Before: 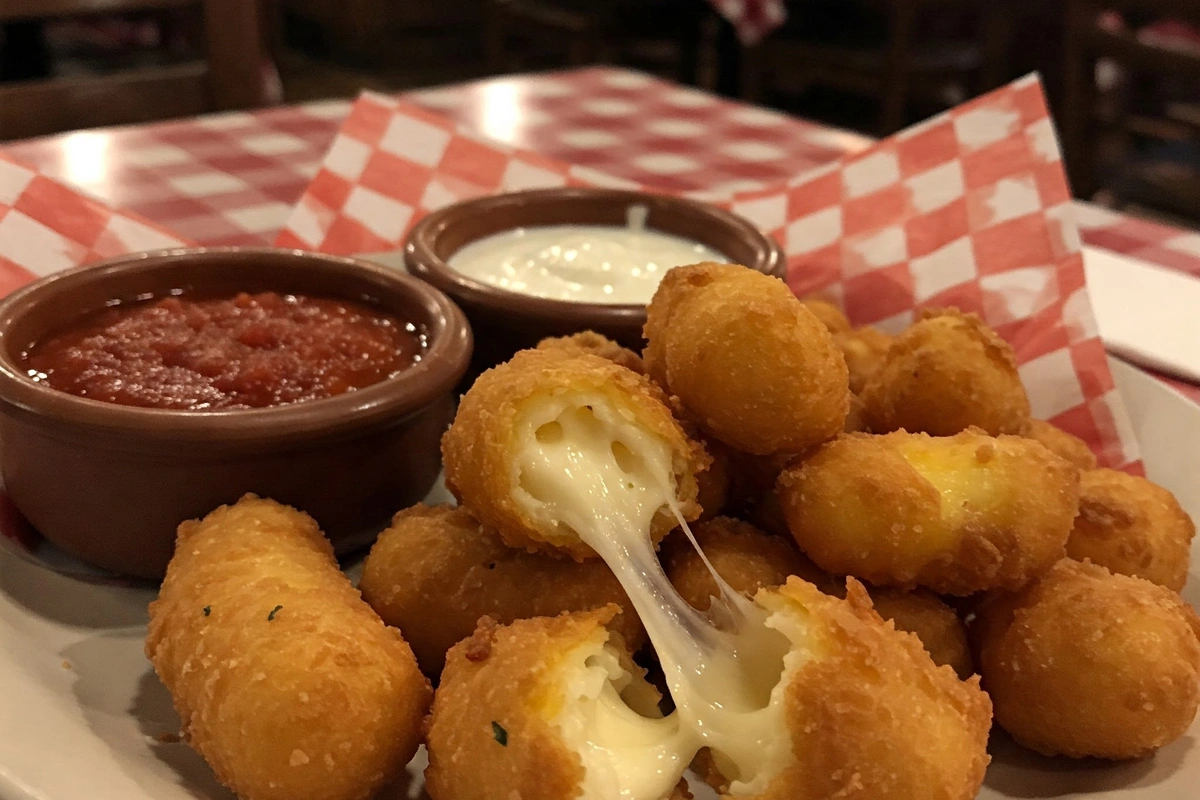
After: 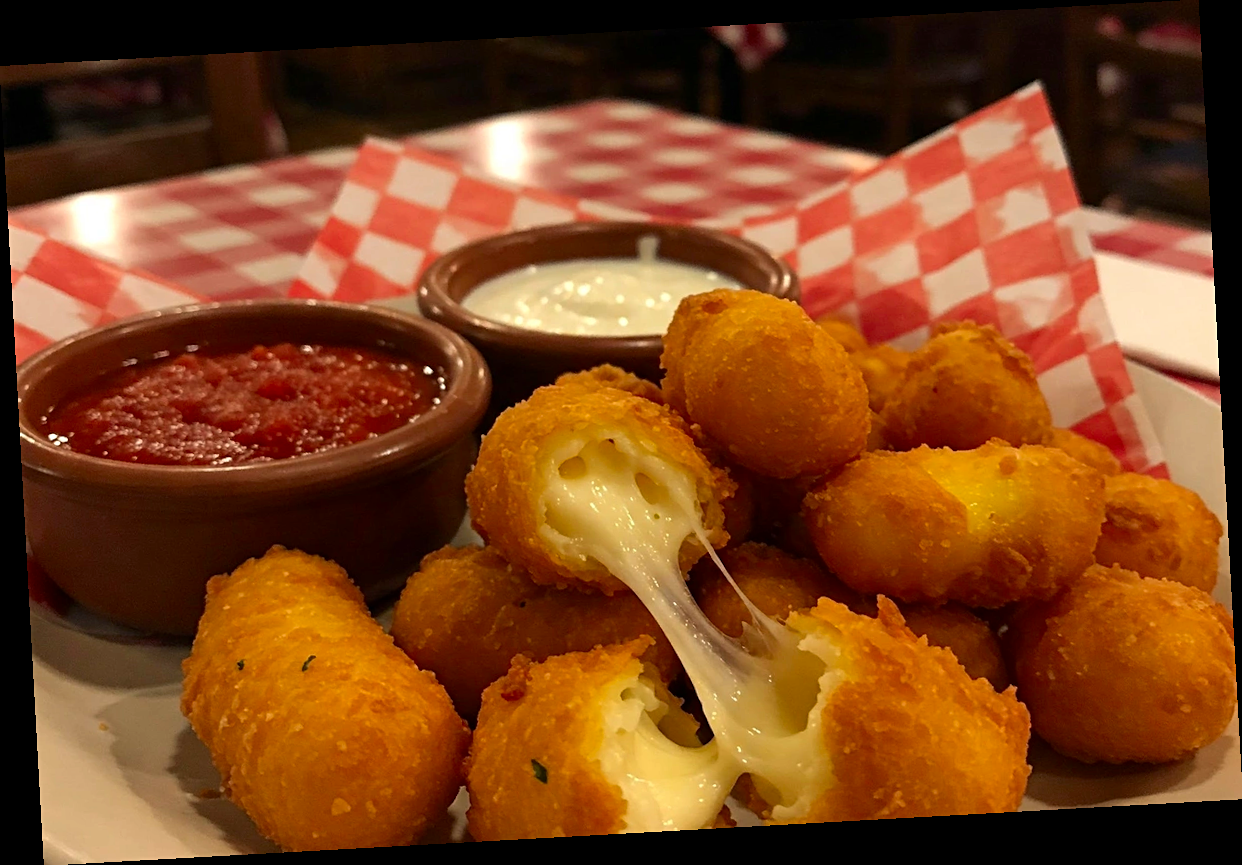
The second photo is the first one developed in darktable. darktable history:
contrast brightness saturation: brightness -0.02, saturation 0.35
rotate and perspective: rotation -3.18°, automatic cropping off
sharpen: amount 0.2
